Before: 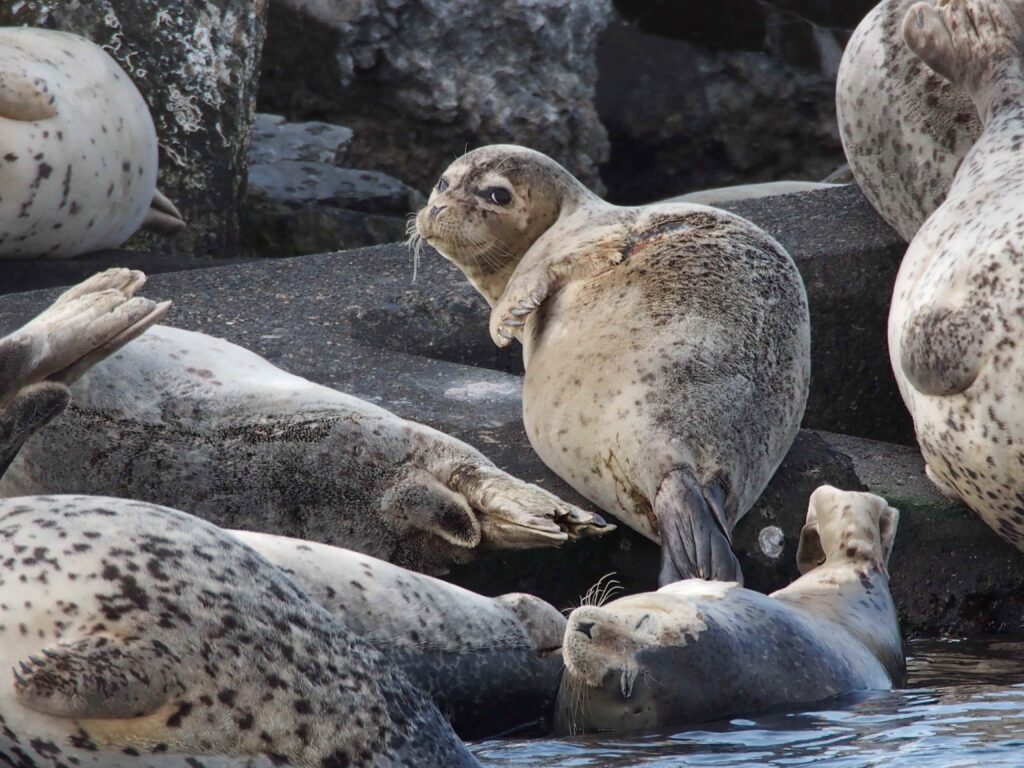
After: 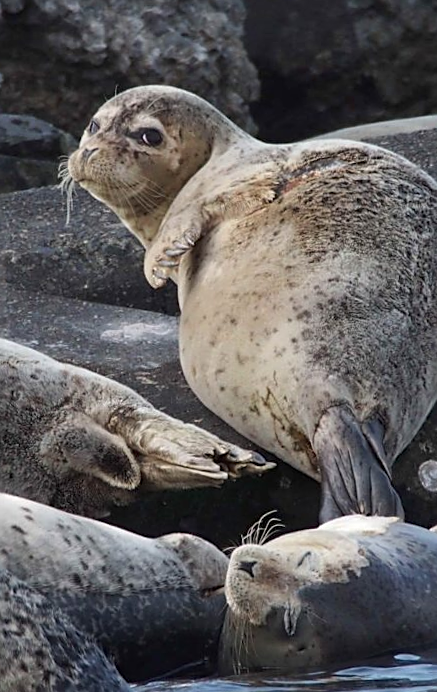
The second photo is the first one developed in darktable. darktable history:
crop: left 33.452%, top 6.025%, right 23.155%
rotate and perspective: rotation -1.42°, crop left 0.016, crop right 0.984, crop top 0.035, crop bottom 0.965
sharpen: on, module defaults
